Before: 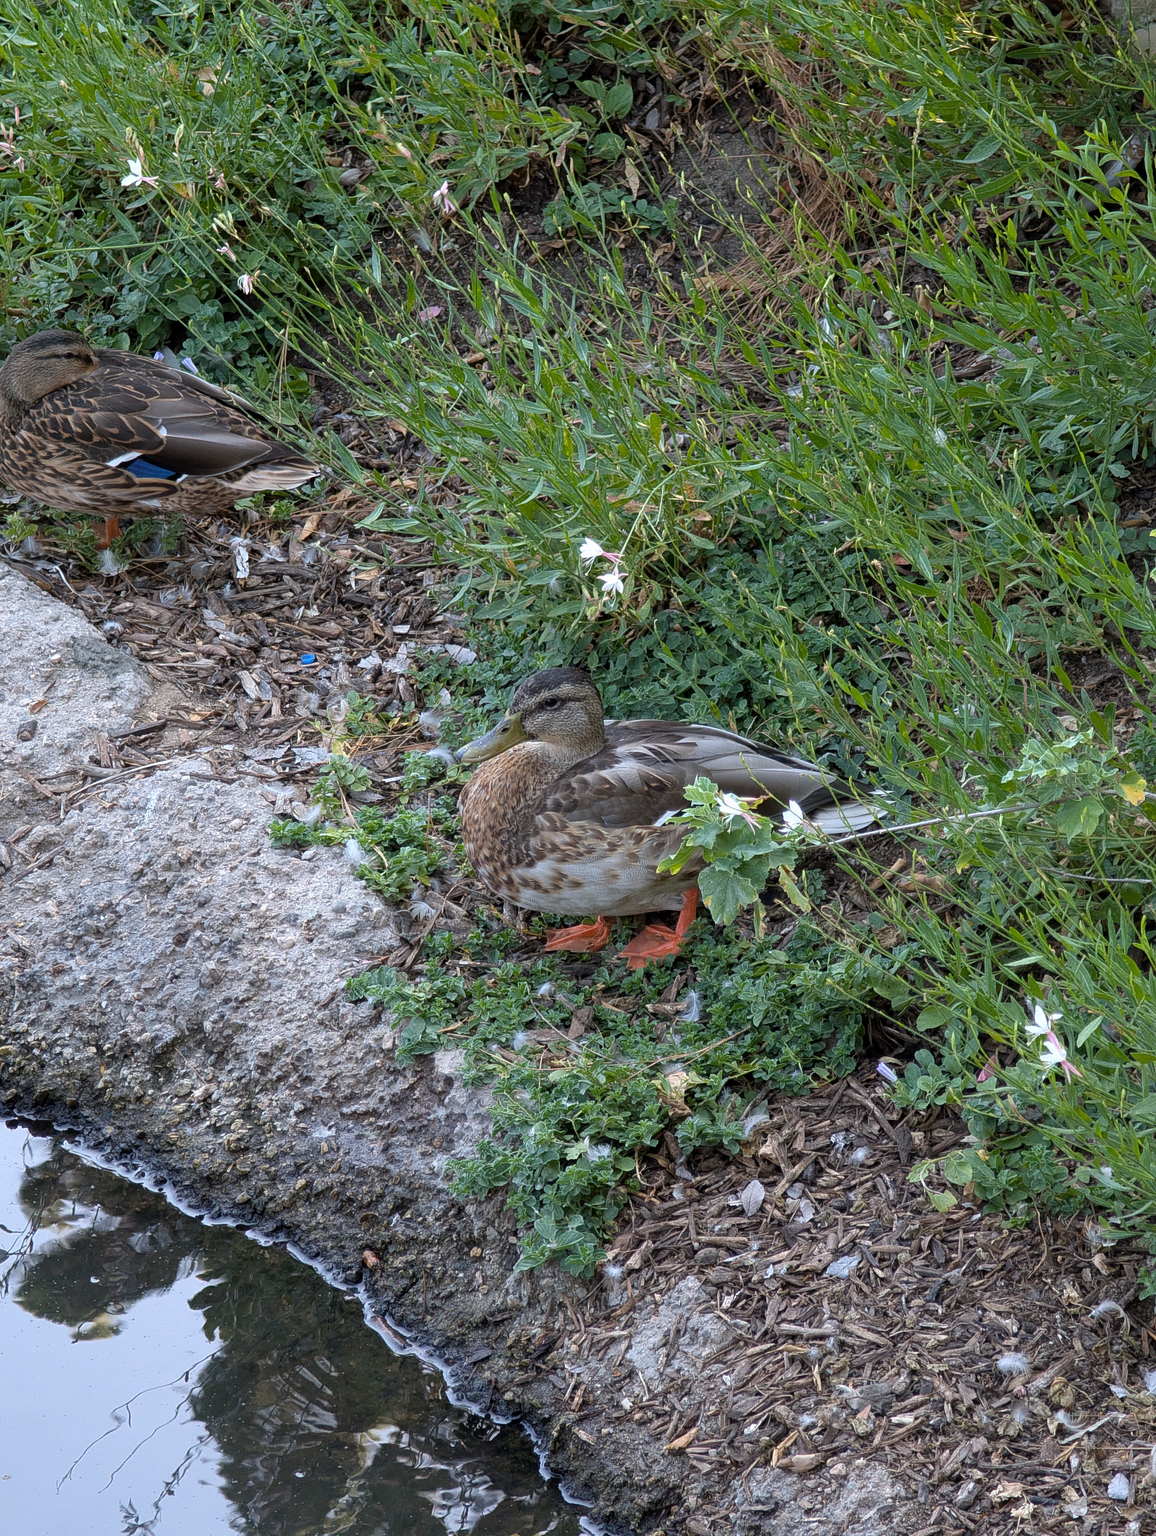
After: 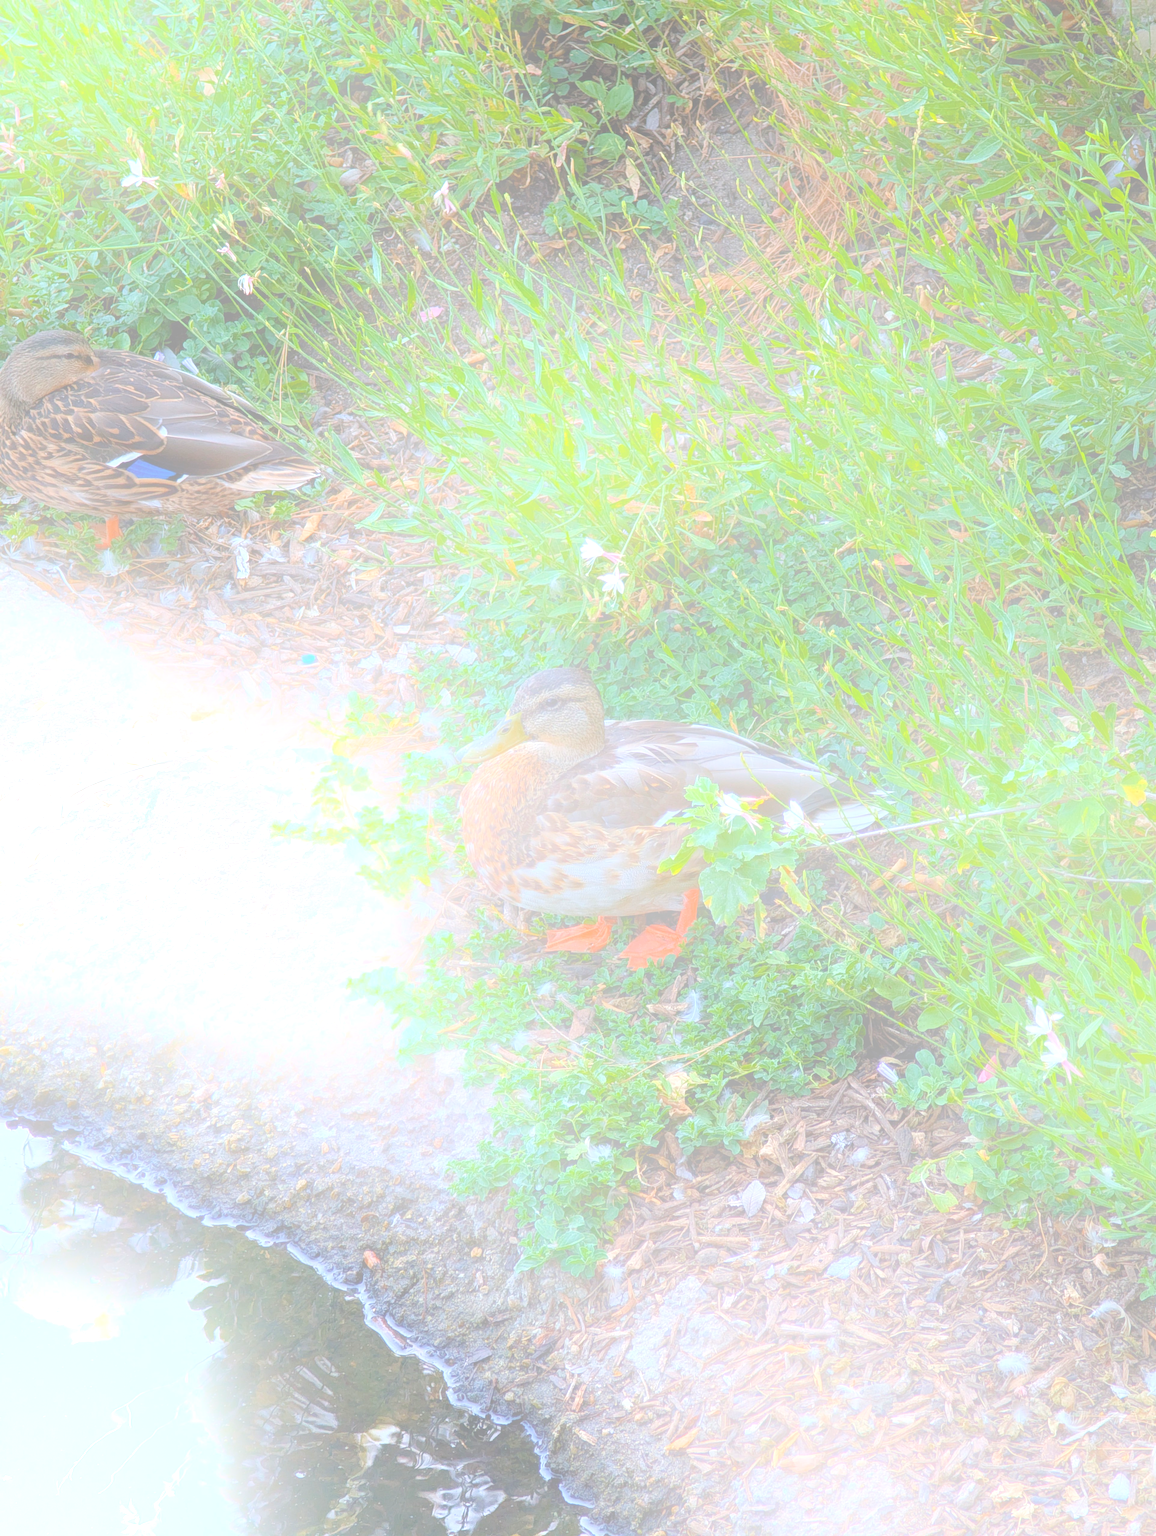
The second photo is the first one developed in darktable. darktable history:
exposure: black level correction 0, exposure 0.5 EV, compensate highlight preservation false
bloom: size 70%, threshold 25%, strength 70%
